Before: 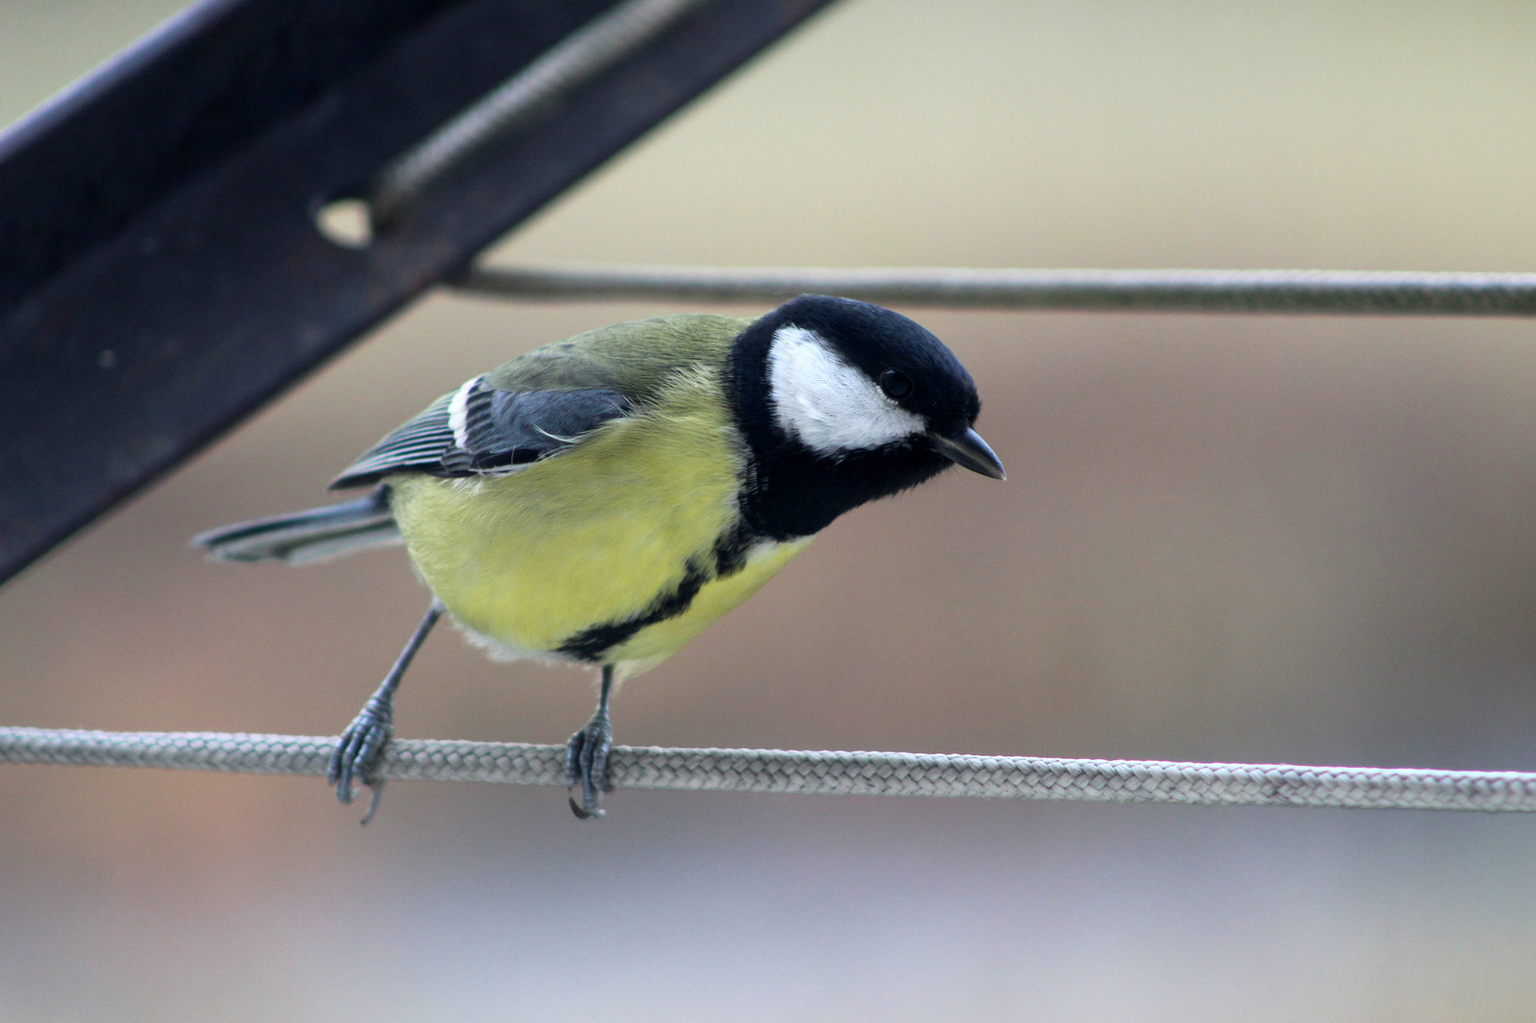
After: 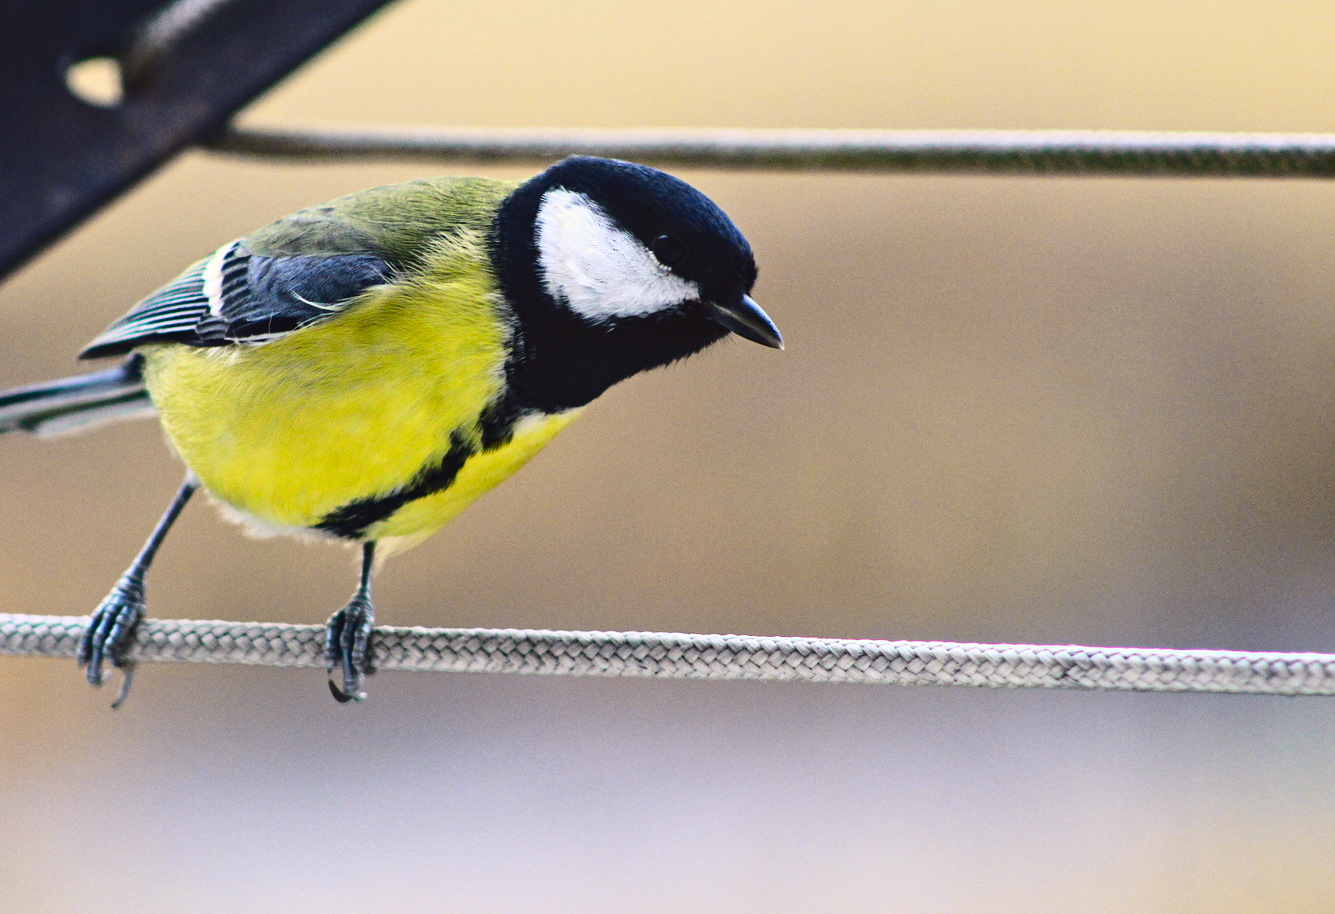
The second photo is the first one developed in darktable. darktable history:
exposure: black level correction -0.013, exposure -0.196 EV, compensate exposure bias true, compensate highlight preservation false
color balance rgb: highlights gain › chroma 1.748%, highlights gain › hue 56.13°, perceptual saturation grading › global saturation 20.356%, perceptual saturation grading › highlights -19.929%, perceptual saturation grading › shadows 29.505%, global vibrance 25.028%
crop: left 16.504%, top 14.224%
contrast equalizer: y [[0.5, 0.542, 0.583, 0.625, 0.667, 0.708], [0.5 ×6], [0.5 ×6], [0 ×6], [0 ×6]], mix 0.585
tone curve: curves: ch0 [(0.003, 0.023) (0.071, 0.052) (0.236, 0.197) (0.466, 0.557) (0.631, 0.764) (0.806, 0.906) (1, 1)]; ch1 [(0, 0) (0.262, 0.227) (0.417, 0.386) (0.469, 0.467) (0.502, 0.51) (0.528, 0.521) (0.573, 0.555) (0.605, 0.621) (0.644, 0.671) (0.686, 0.728) (0.994, 0.987)]; ch2 [(0, 0) (0.262, 0.188) (0.385, 0.353) (0.427, 0.424) (0.495, 0.502) (0.531, 0.555) (0.583, 0.632) (0.644, 0.748) (1, 1)], color space Lab, independent channels, preserve colors none
